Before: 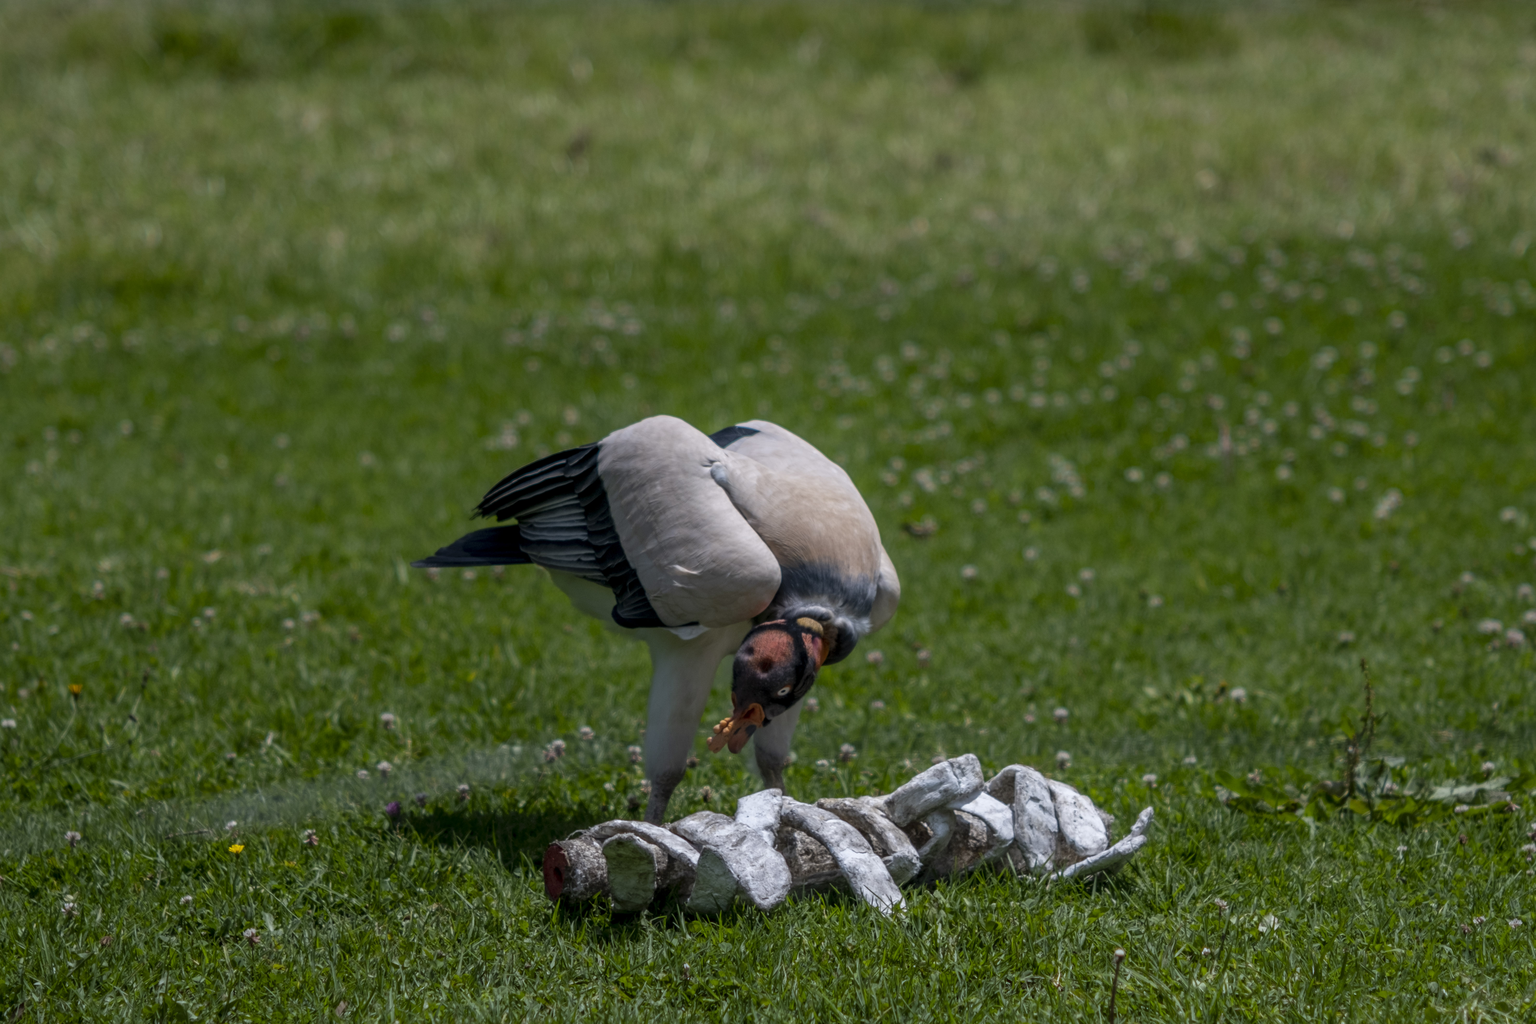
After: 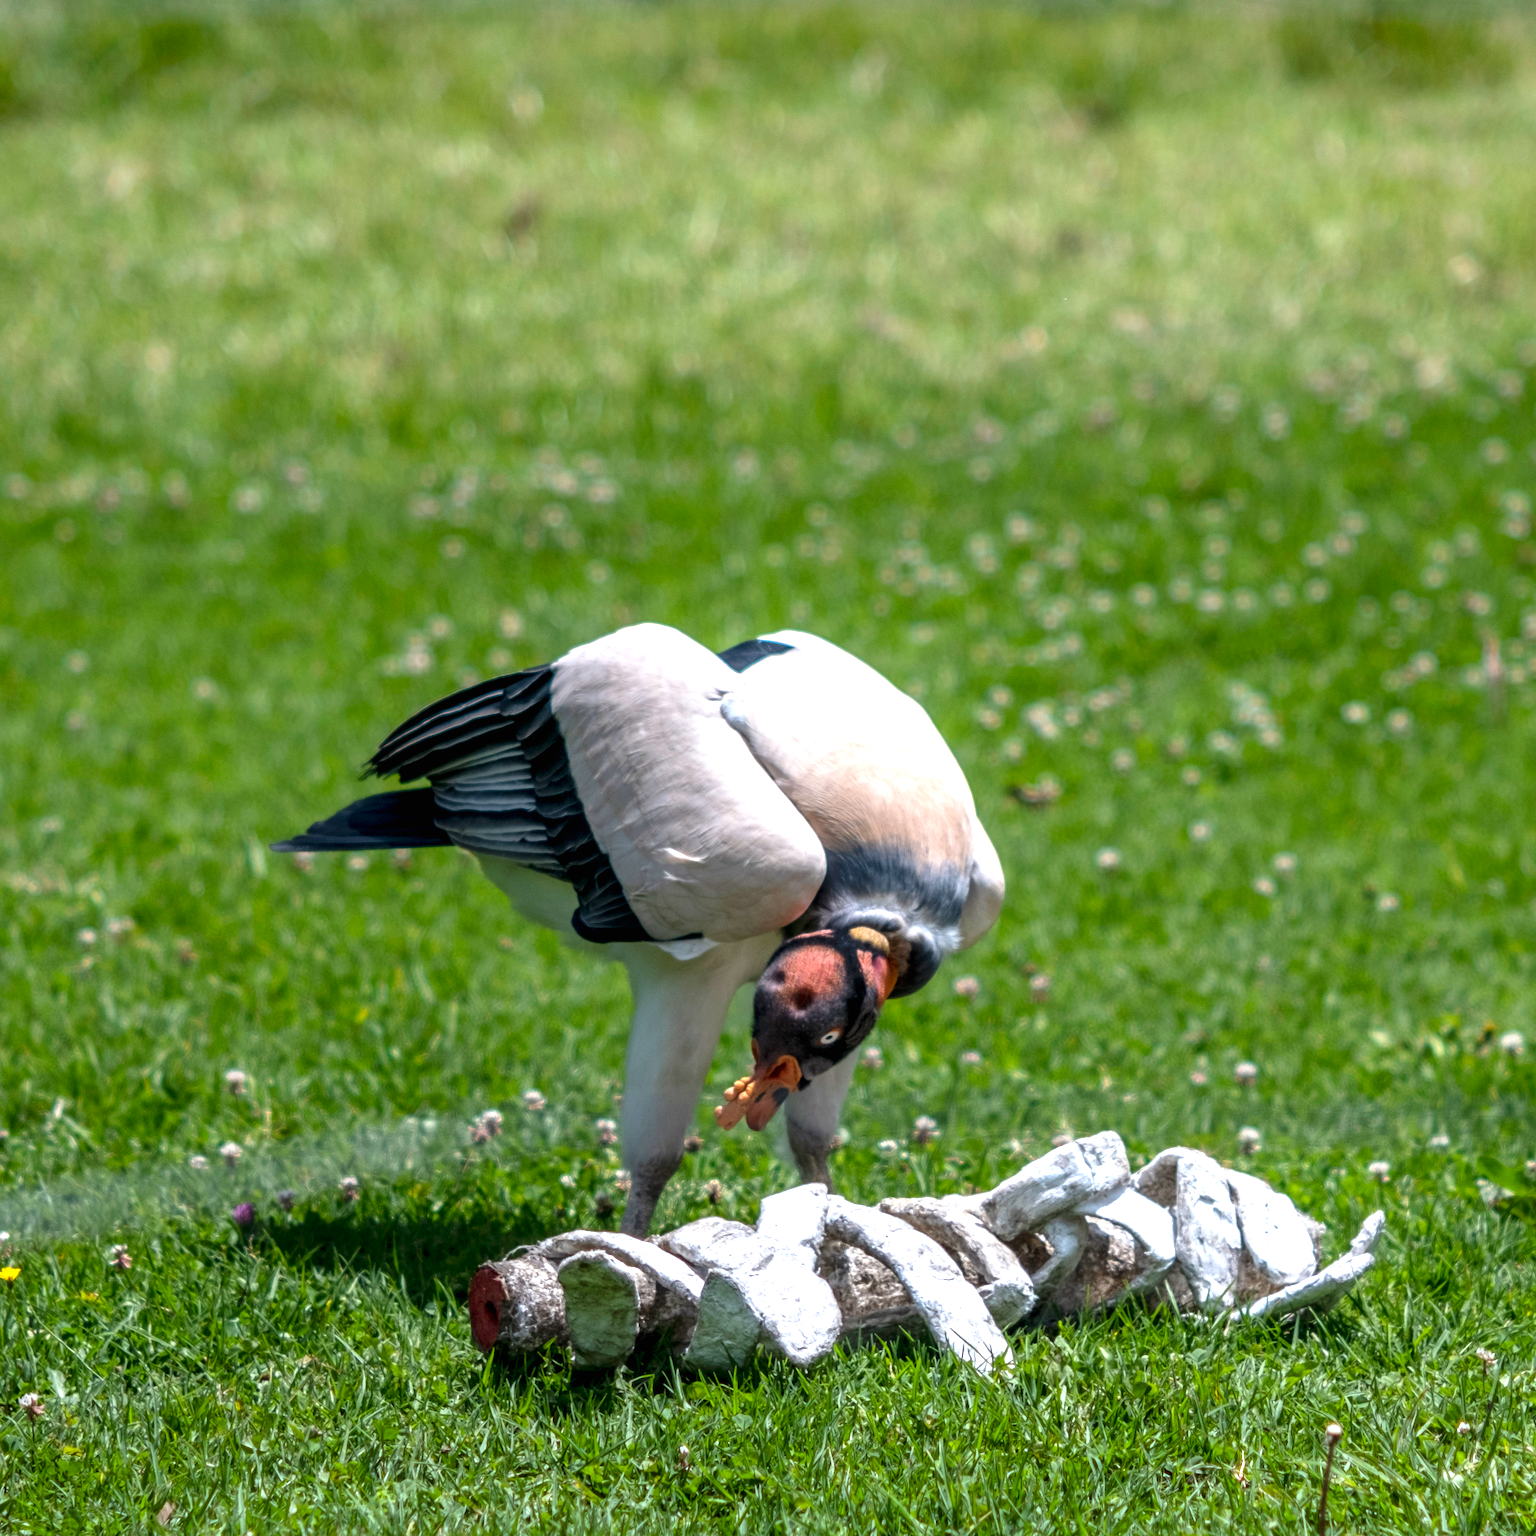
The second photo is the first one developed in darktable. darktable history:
exposure: black level correction 0, exposure 1.45 EV, compensate exposure bias true, compensate highlight preservation false
crop and rotate: left 15.055%, right 18.278%
